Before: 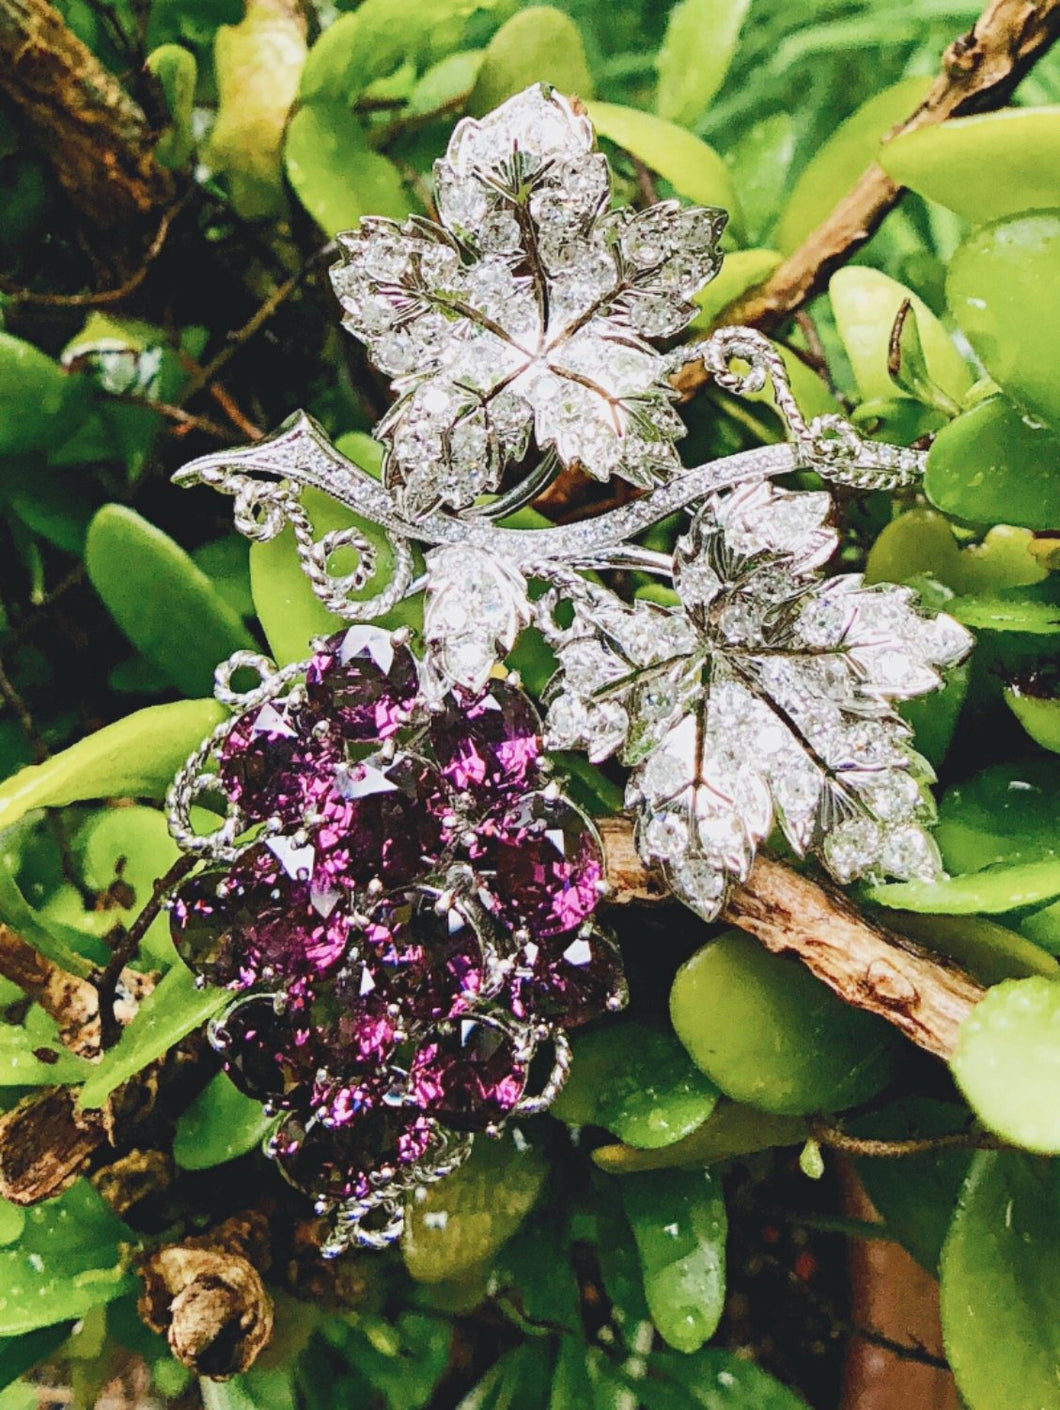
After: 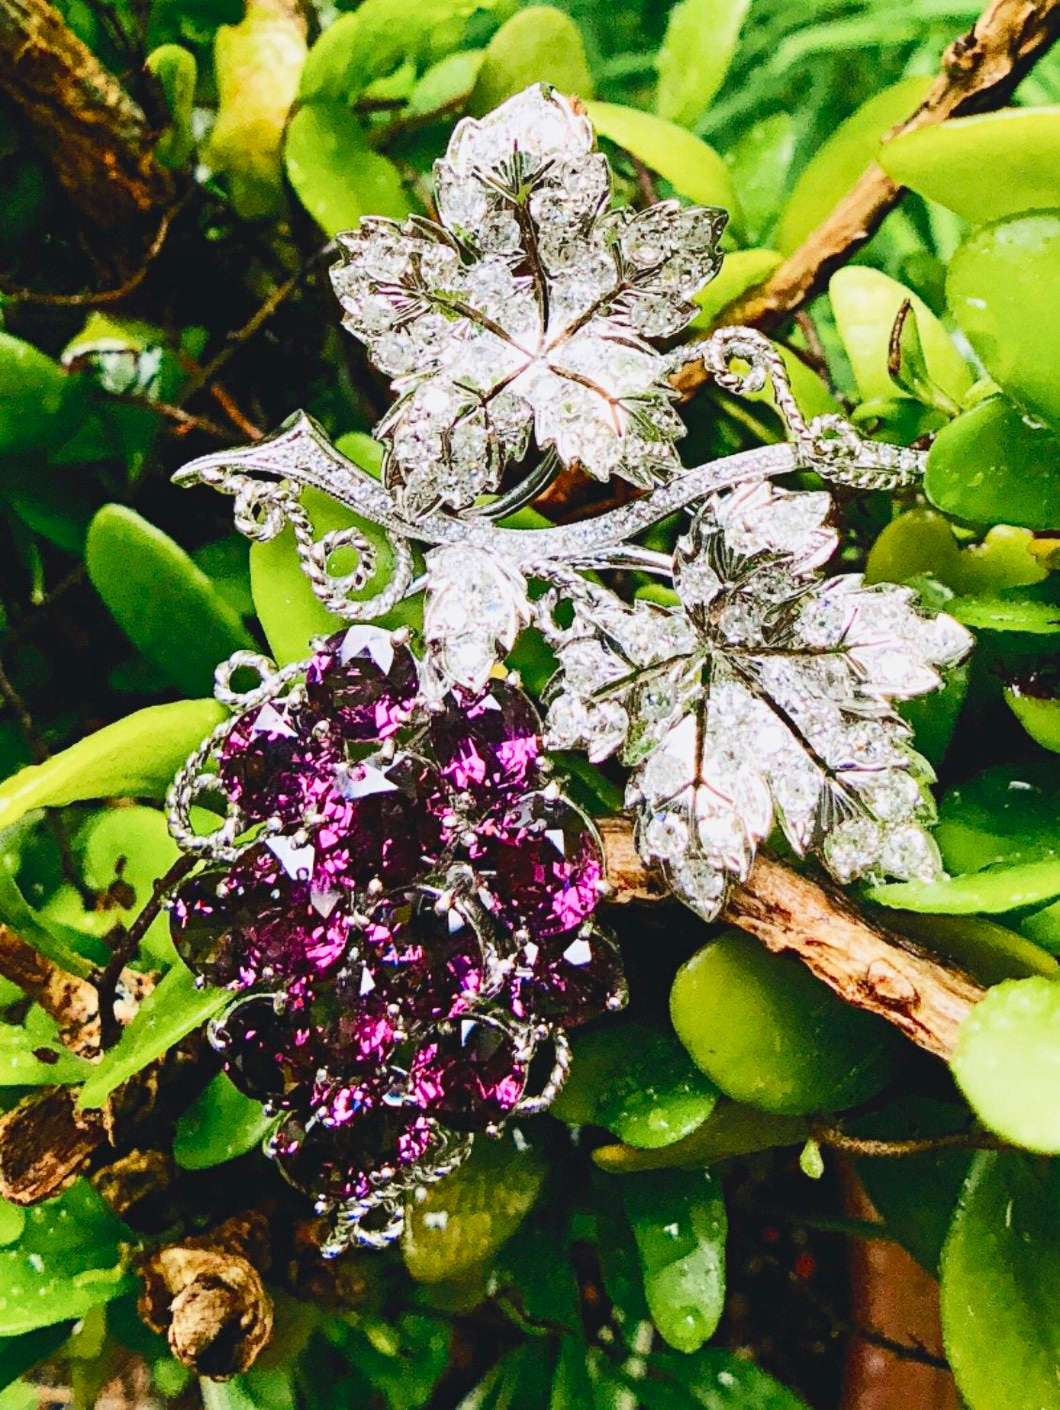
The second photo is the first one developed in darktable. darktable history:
contrast brightness saturation: contrast 0.181, saturation 0.309
